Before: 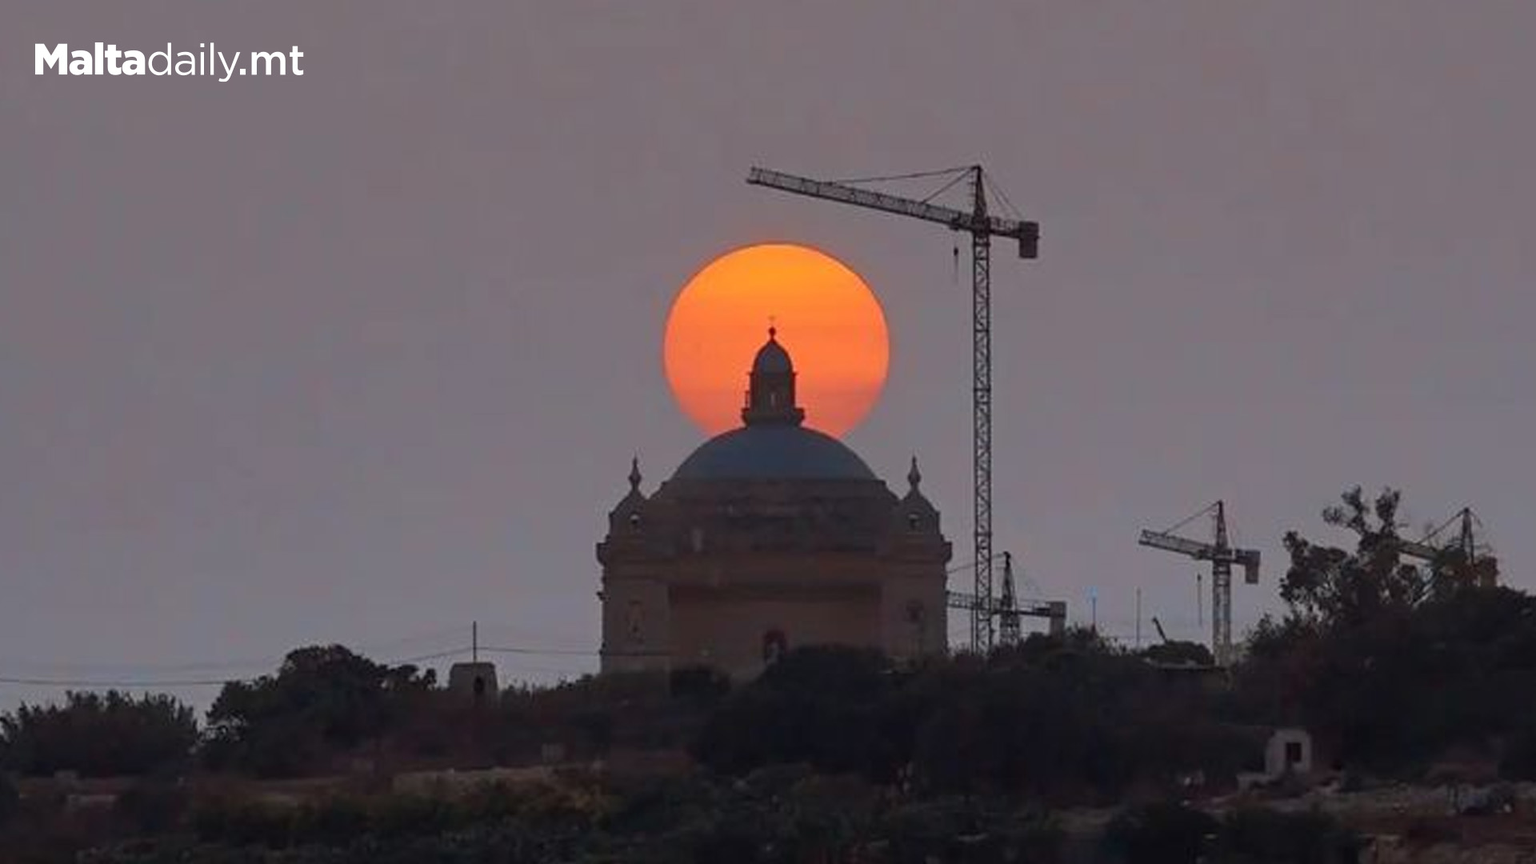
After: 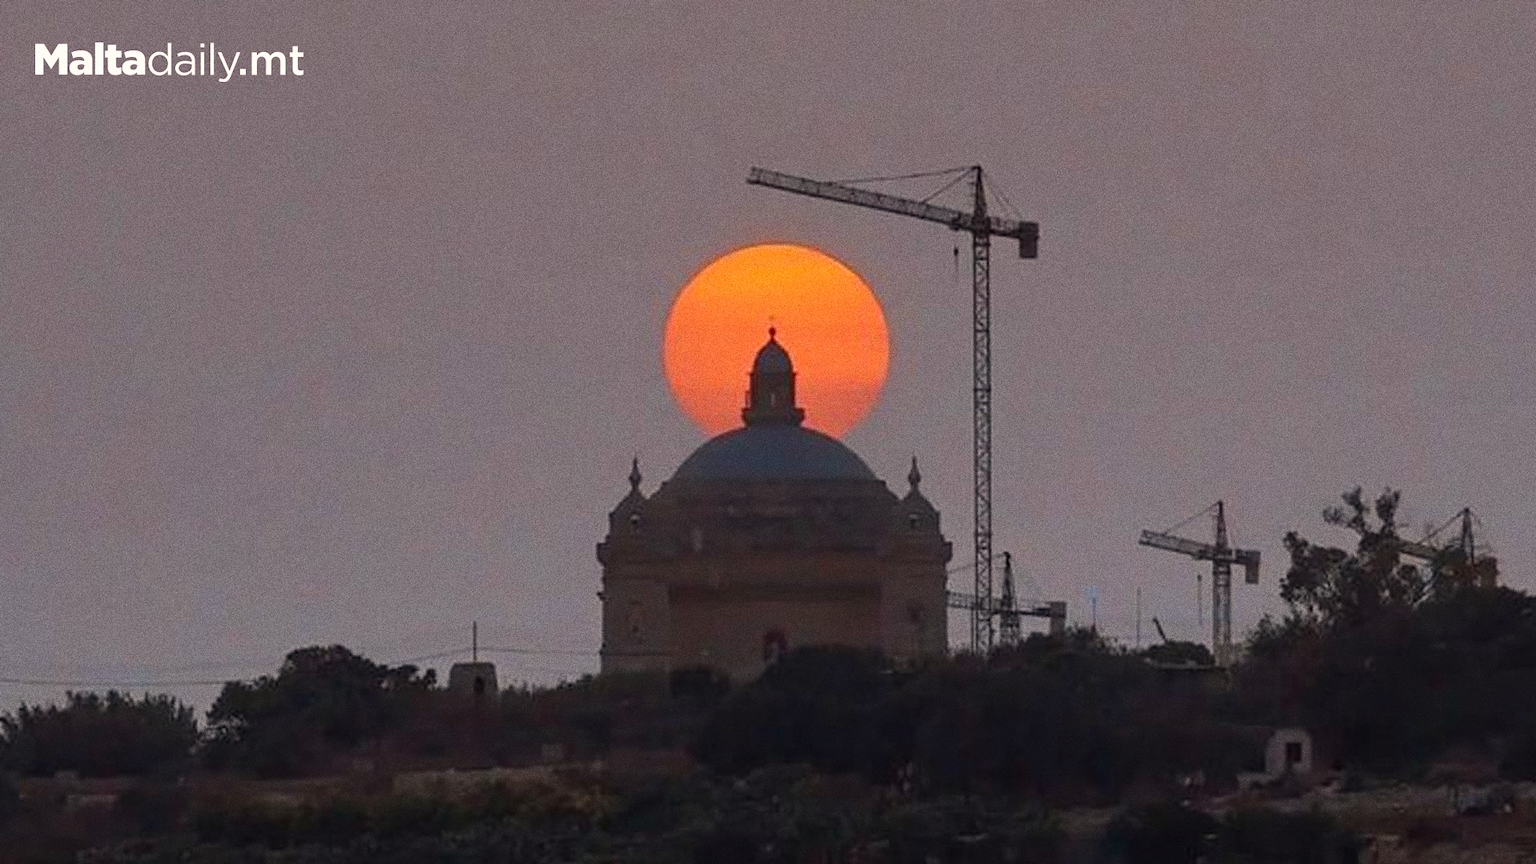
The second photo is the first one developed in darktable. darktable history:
color correction: highlights a* 3.84, highlights b* 5.07
grain: coarseness 0.09 ISO, strength 40%
